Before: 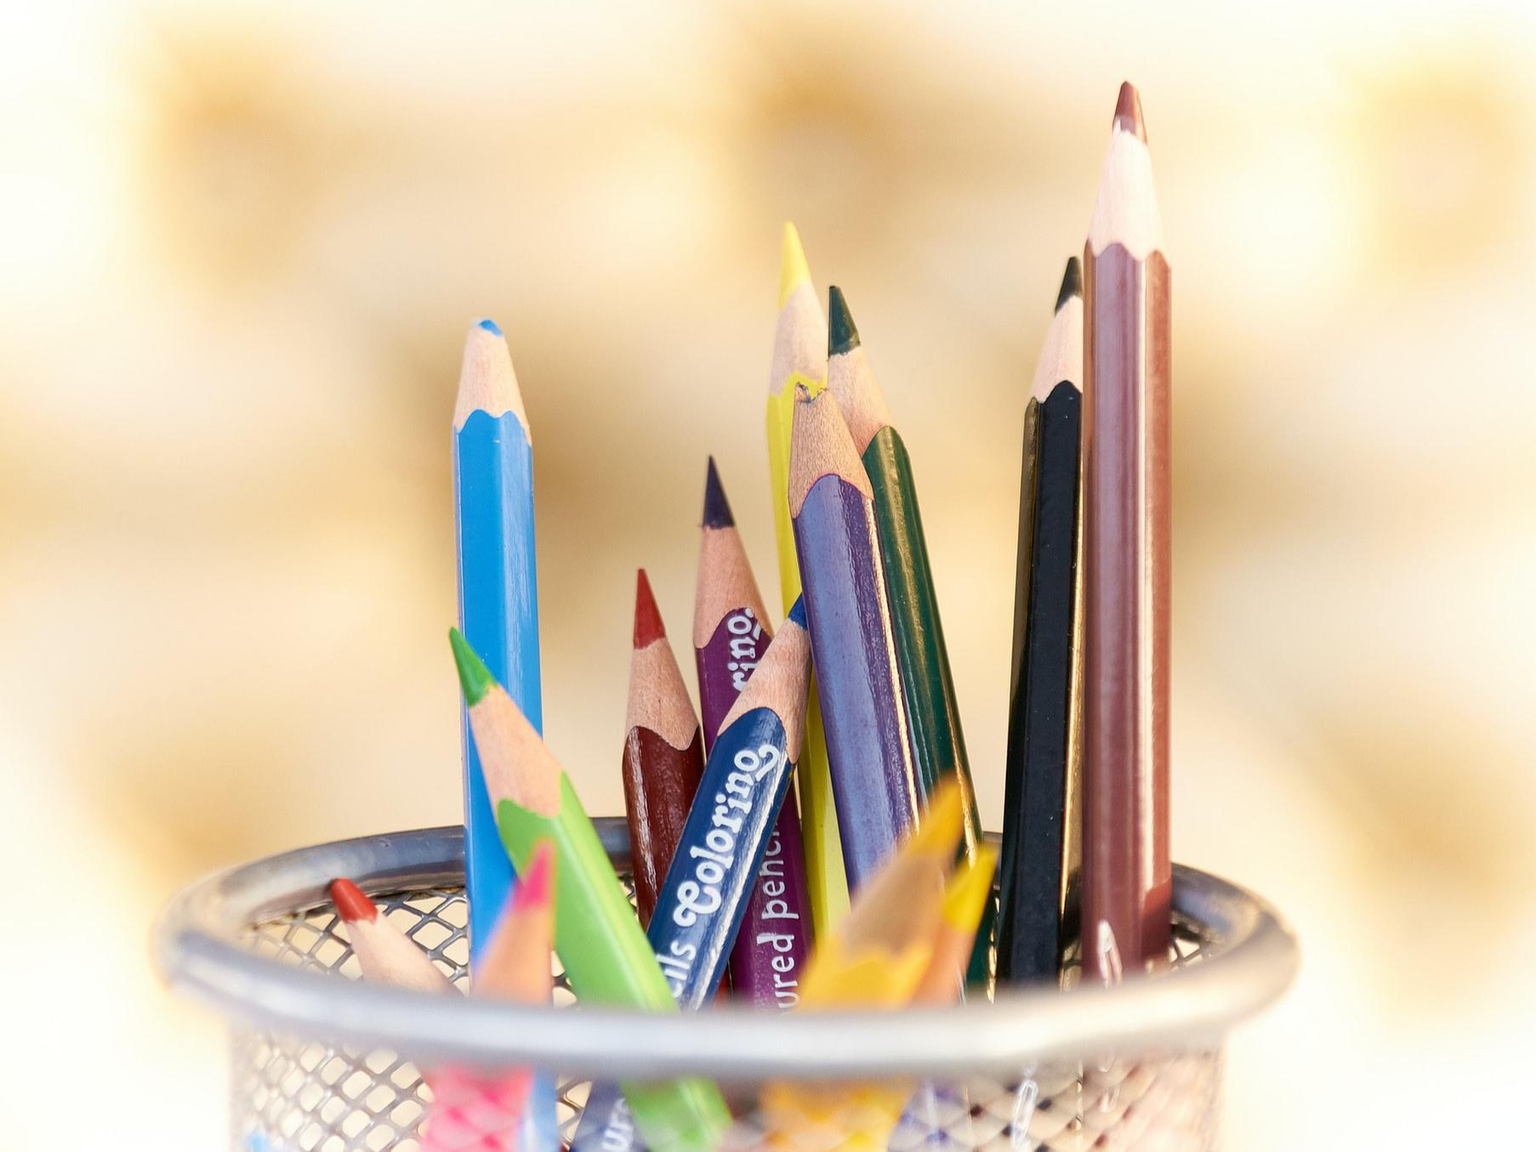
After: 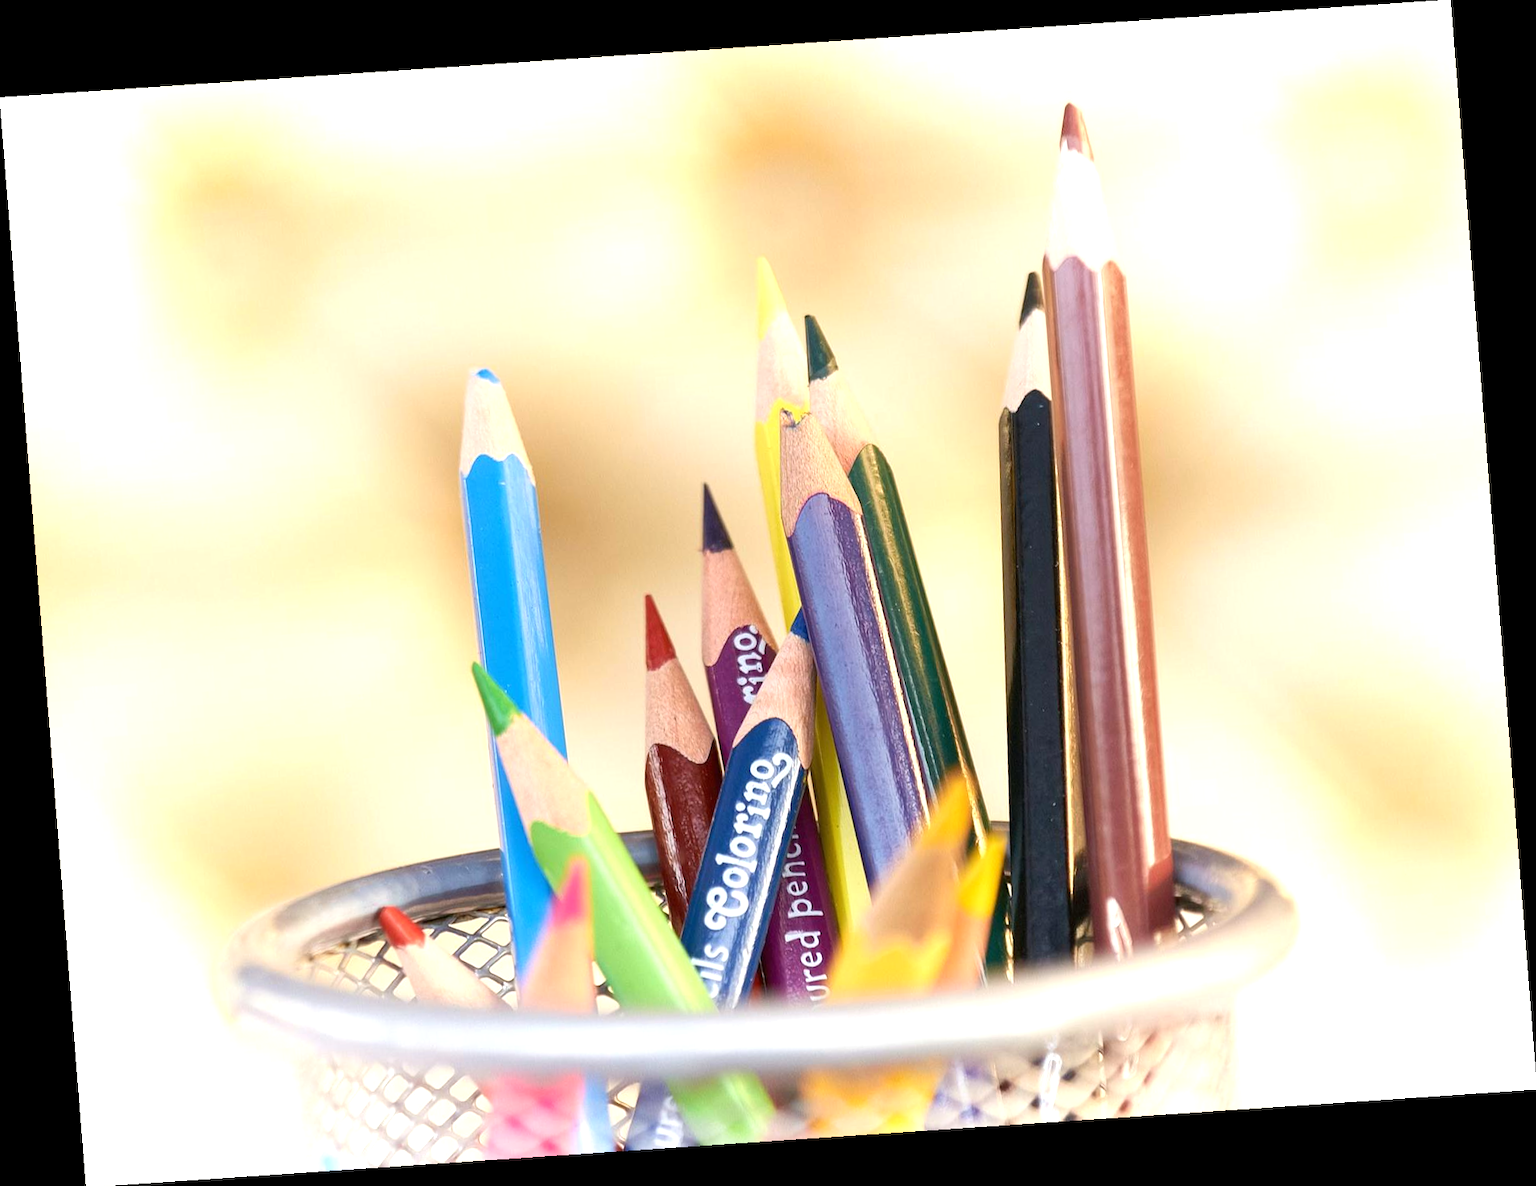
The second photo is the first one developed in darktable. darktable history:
exposure: exposure 0.493 EV, compensate highlight preservation false
rotate and perspective: rotation -4.2°, shear 0.006, automatic cropping off
